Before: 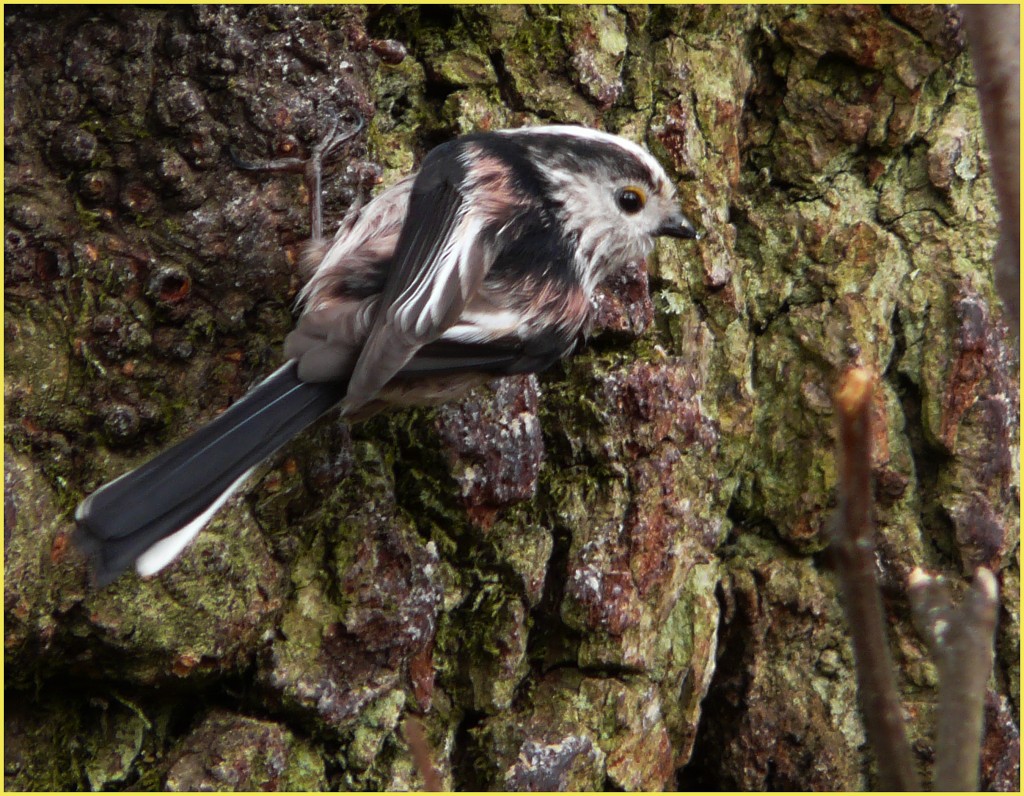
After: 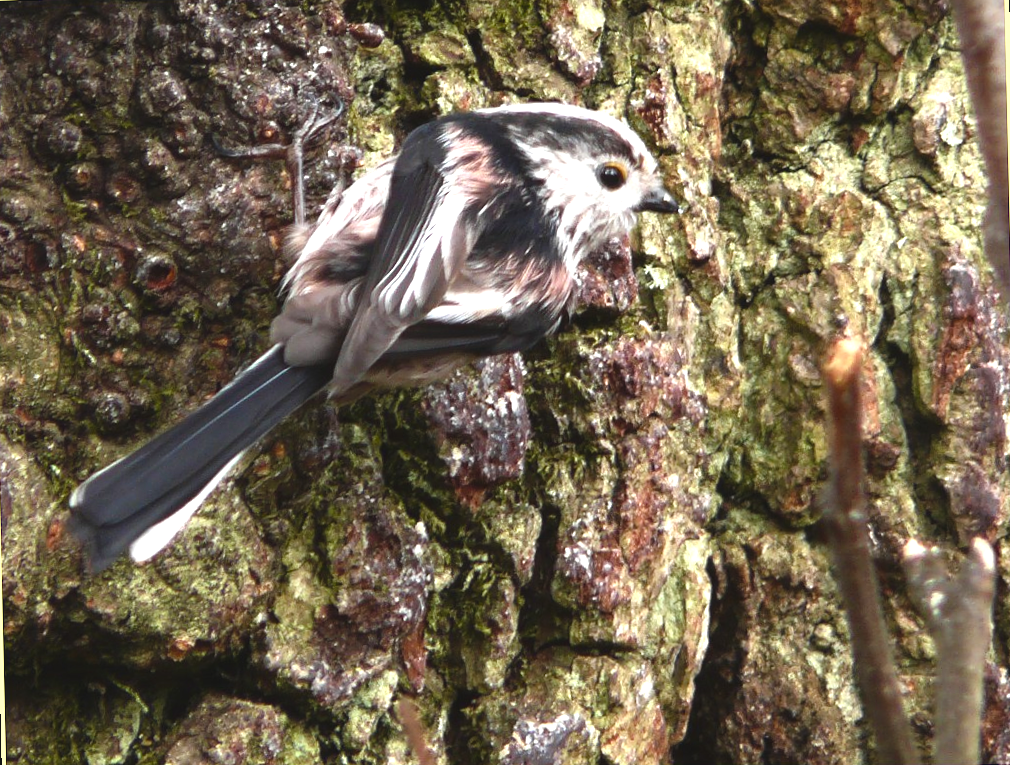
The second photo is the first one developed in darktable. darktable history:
color balance rgb: shadows lift › luminance -20%, power › hue 72.24°, highlights gain › luminance 15%, global offset › hue 171.6°, perceptual saturation grading › highlights -30%, perceptual saturation grading › shadows 20%, global vibrance 30%, contrast 10%
color balance: lift [1.007, 1, 1, 1], gamma [1.097, 1, 1, 1]
rotate and perspective: rotation -1.32°, lens shift (horizontal) -0.031, crop left 0.015, crop right 0.985, crop top 0.047, crop bottom 0.982
exposure: black level correction 0, exposure 0.7 EV, compensate exposure bias true, compensate highlight preservation false
